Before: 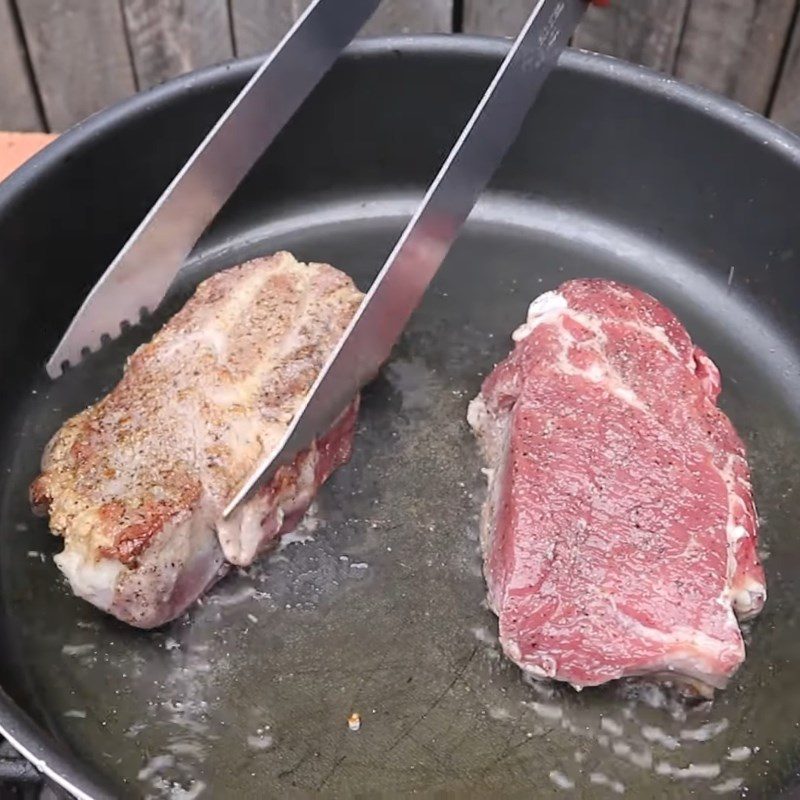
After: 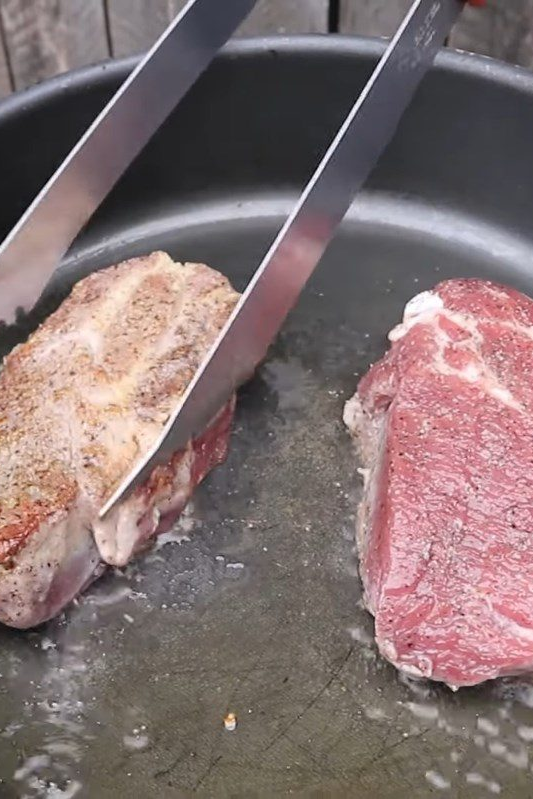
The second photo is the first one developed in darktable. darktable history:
crop and rotate: left 15.59%, right 17.705%
